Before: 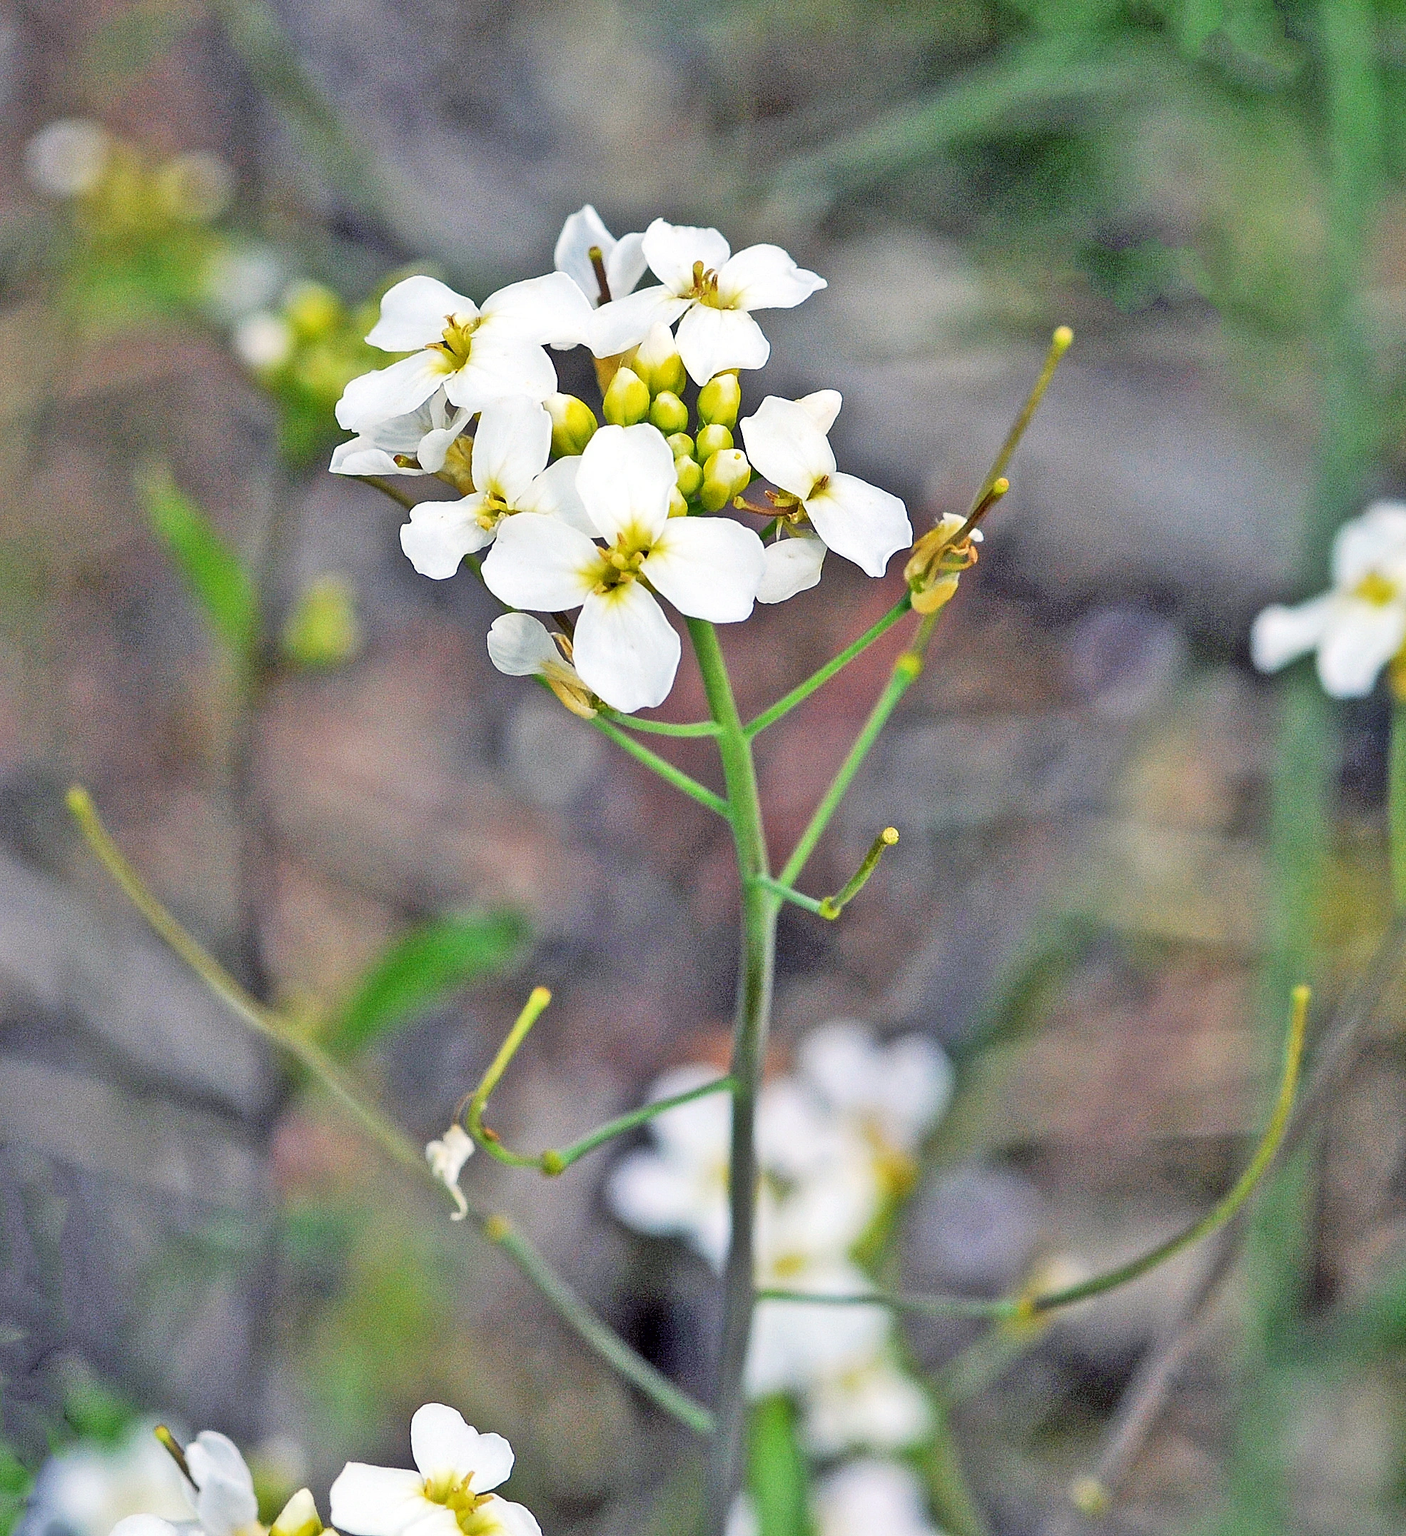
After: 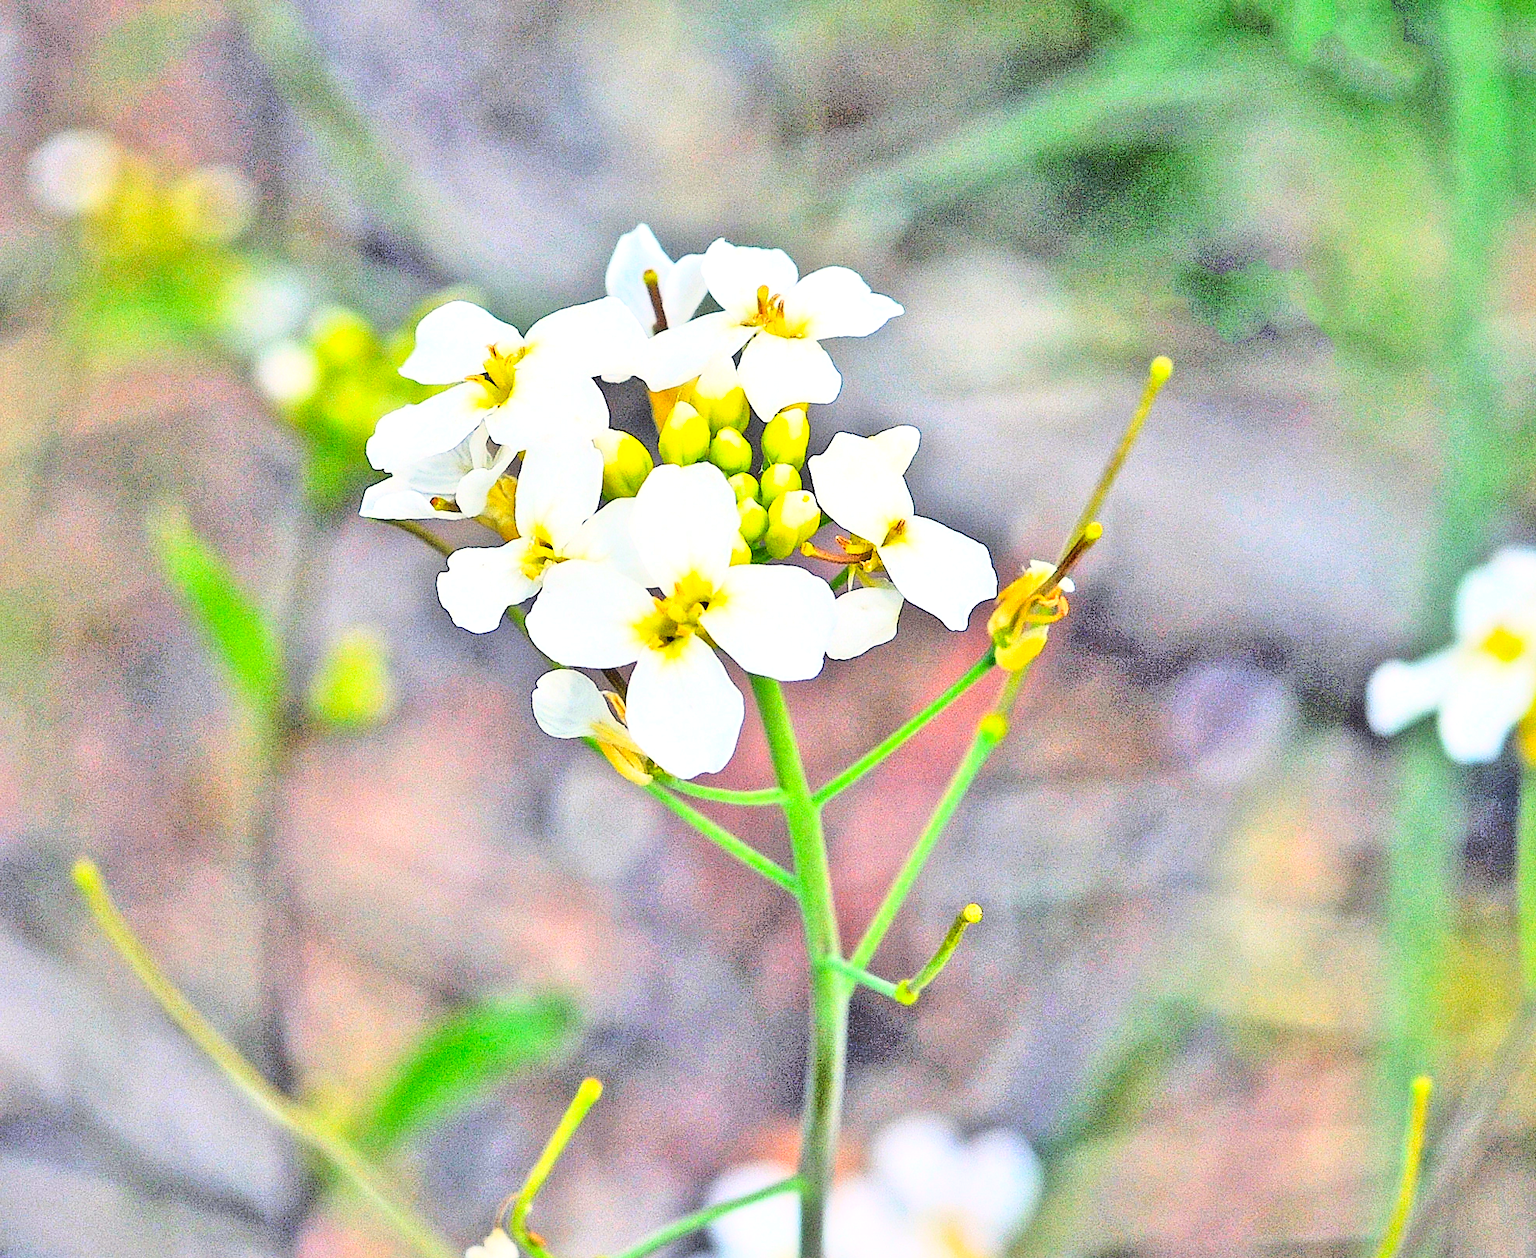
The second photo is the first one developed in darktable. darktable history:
contrast brightness saturation: contrast 0.069, brightness 0.172, saturation 0.396
crop: bottom 24.988%
tone equalizer: edges refinement/feathering 500, mask exposure compensation -1.57 EV, preserve details no
base curve: curves: ch0 [(0, 0) (0.028, 0.03) (0.121, 0.232) (0.46, 0.748) (0.859, 0.968) (1, 1)]
local contrast: mode bilateral grid, contrast 20, coarseness 49, detail 120%, midtone range 0.2
